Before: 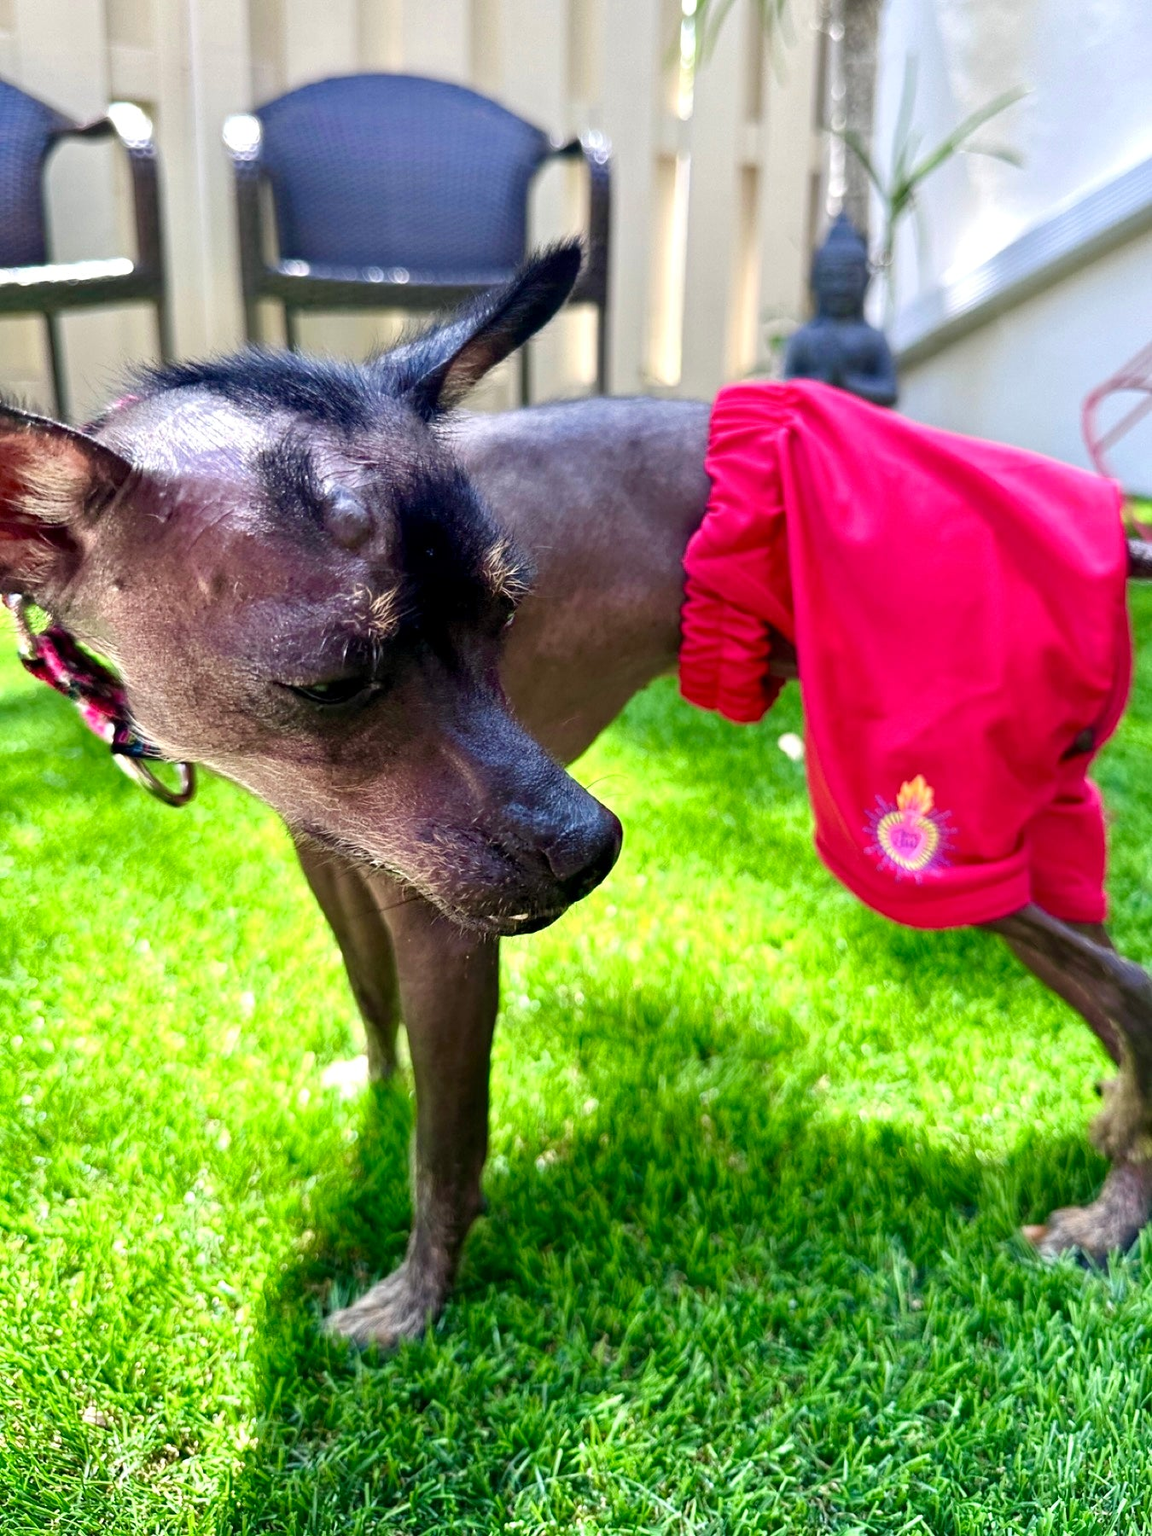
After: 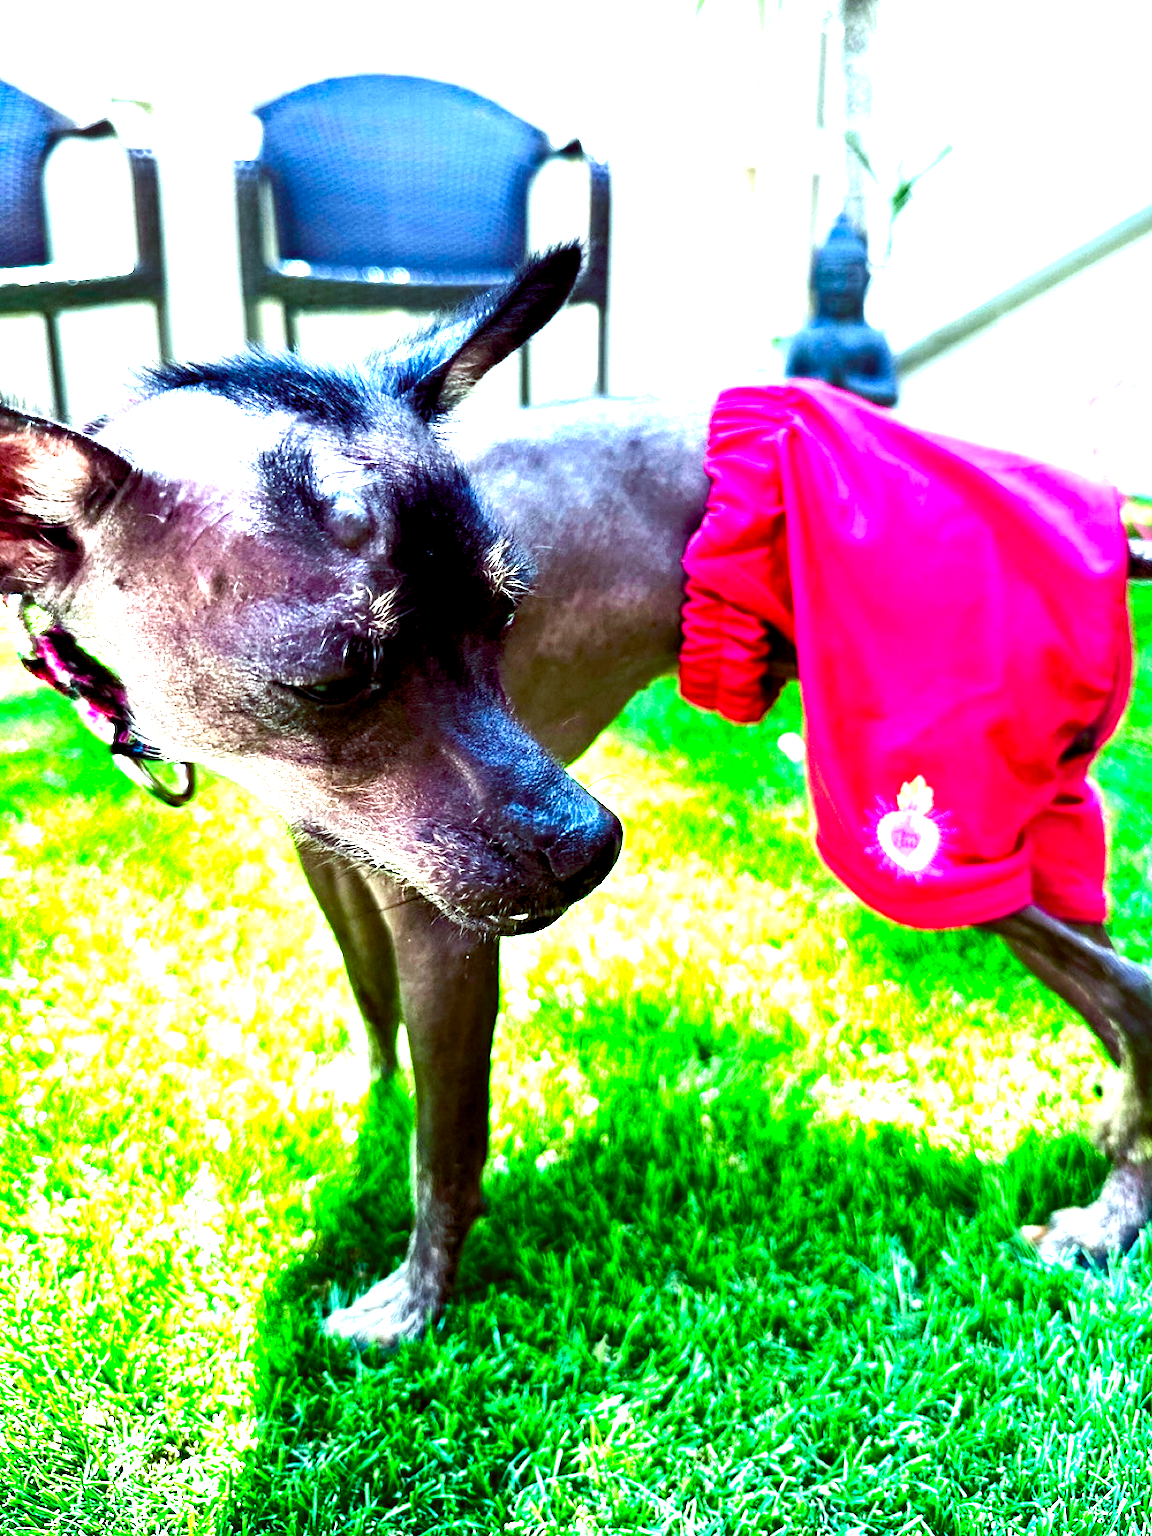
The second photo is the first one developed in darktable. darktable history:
color balance rgb: shadows lift › luminance -7.7%, shadows lift › chroma 2.13%, shadows lift › hue 200.79°, power › luminance -7.77%, power › chroma 2.27%, power › hue 220.69°, highlights gain › luminance 15.15%, highlights gain › chroma 4%, highlights gain › hue 209.35°, global offset › luminance -0.21%, global offset › chroma 0.27%, perceptual saturation grading › global saturation 24.42%, perceptual saturation grading › highlights -24.42%, perceptual saturation grading › mid-tones 24.42%, perceptual saturation grading › shadows 40%, perceptual brilliance grading › global brilliance -5%, perceptual brilliance grading › highlights 24.42%, perceptual brilliance grading › mid-tones 7%, perceptual brilliance grading › shadows -5%
exposure: black level correction 0, exposure 0.7 EV, compensate exposure bias true, compensate highlight preservation false
tone equalizer: -8 EV -0.417 EV, -7 EV -0.389 EV, -6 EV -0.333 EV, -5 EV -0.222 EV, -3 EV 0.222 EV, -2 EV 0.333 EV, -1 EV 0.389 EV, +0 EV 0.417 EV, edges refinement/feathering 500, mask exposure compensation -1.57 EV, preserve details no
